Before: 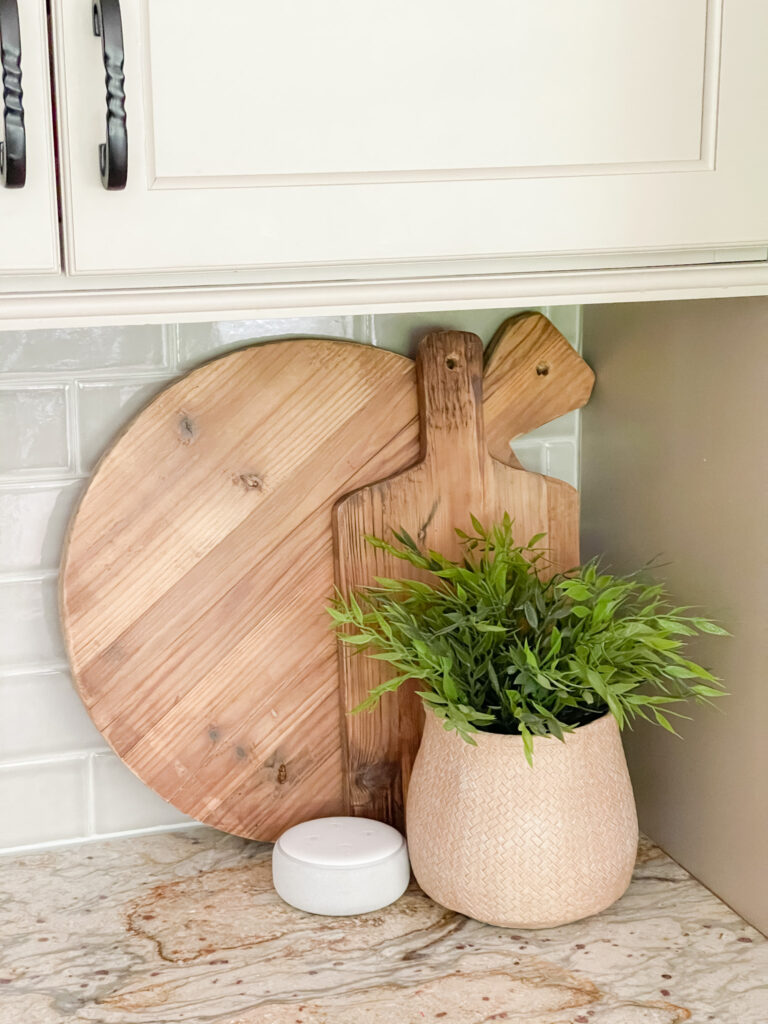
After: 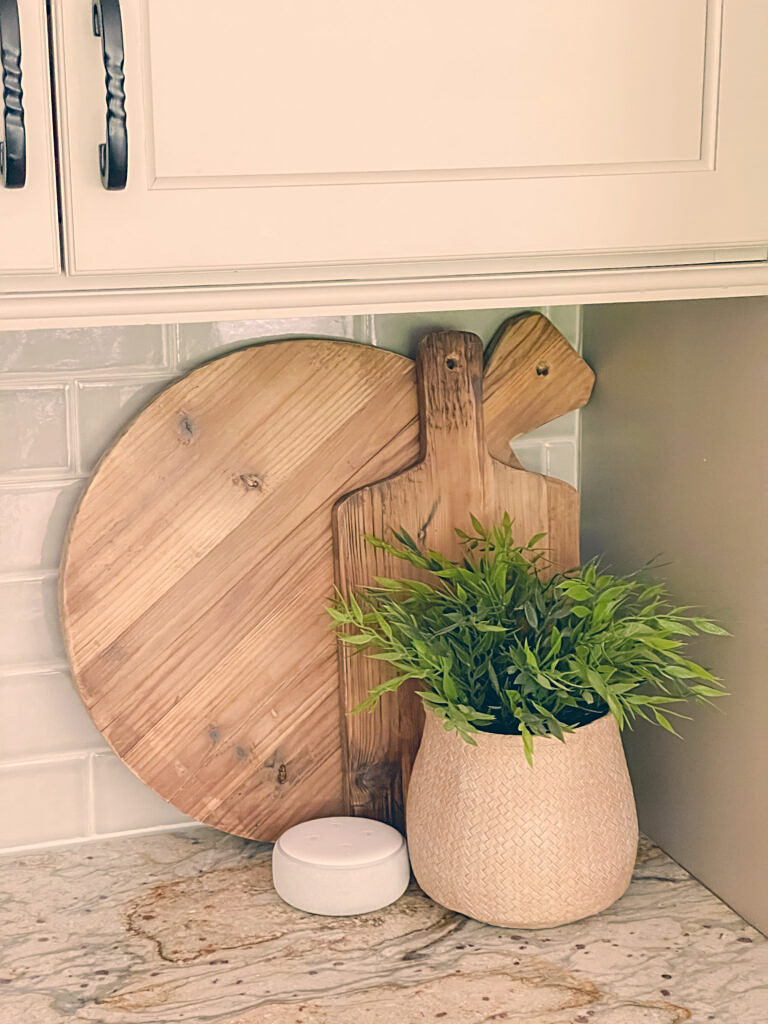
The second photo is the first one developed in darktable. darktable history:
sharpen: amount 0.494
exposure: black level correction -0.014, exposure -0.191 EV, compensate exposure bias true, compensate highlight preservation false
color correction: highlights a* 10.33, highlights b* 14.11, shadows a* -10.2, shadows b* -14.89
